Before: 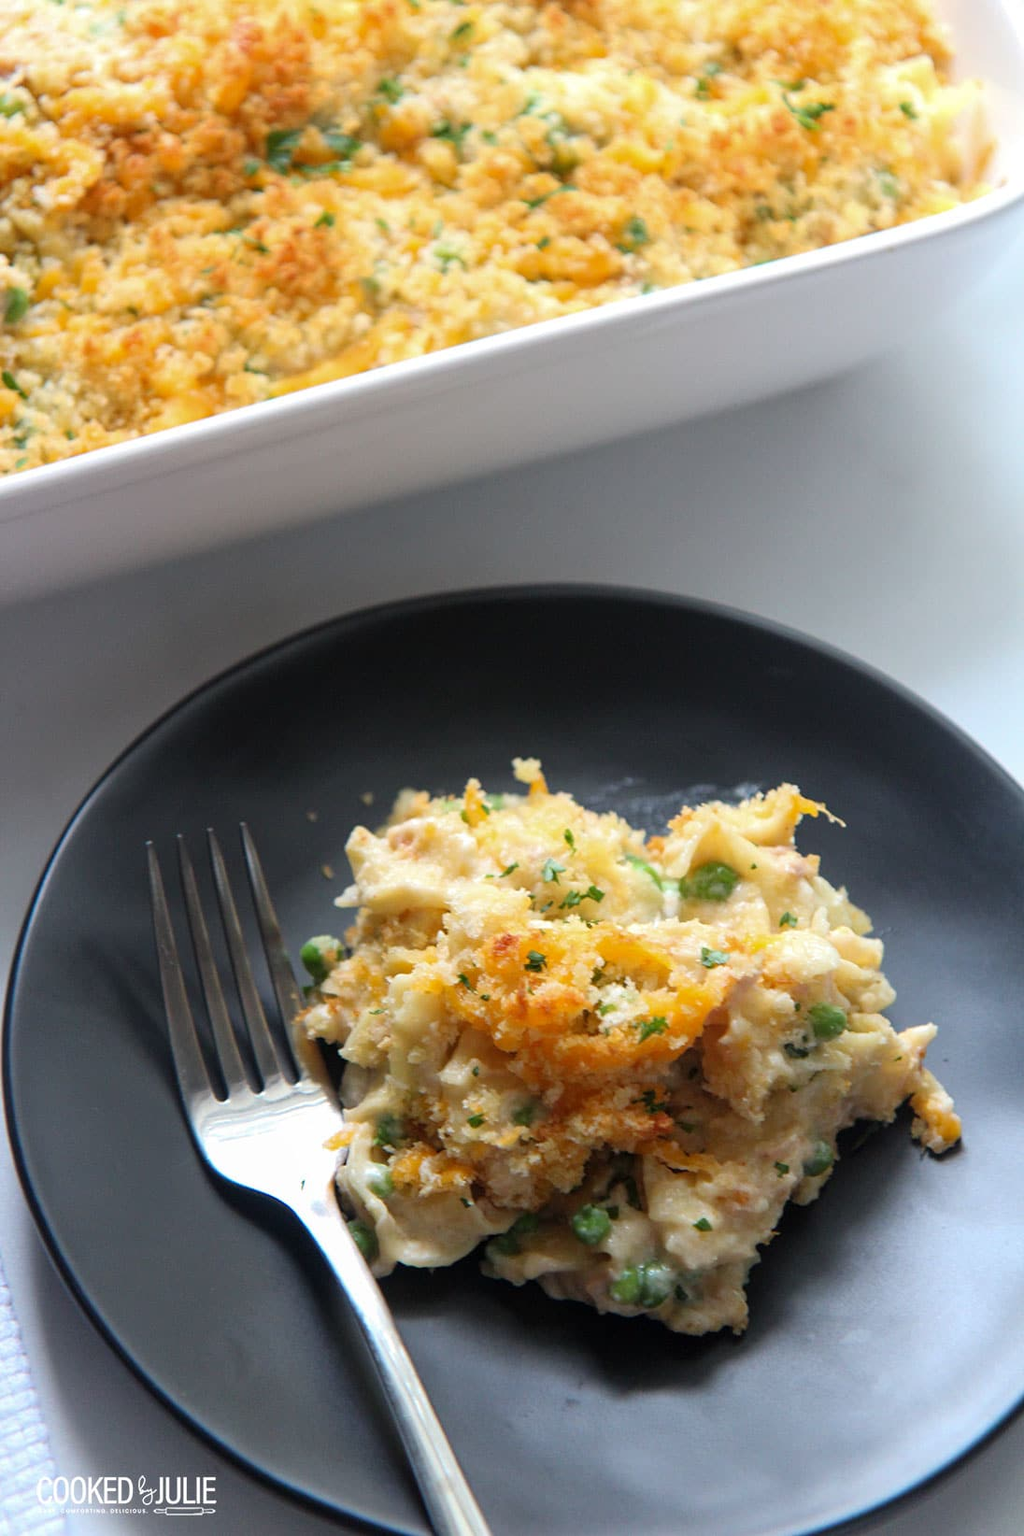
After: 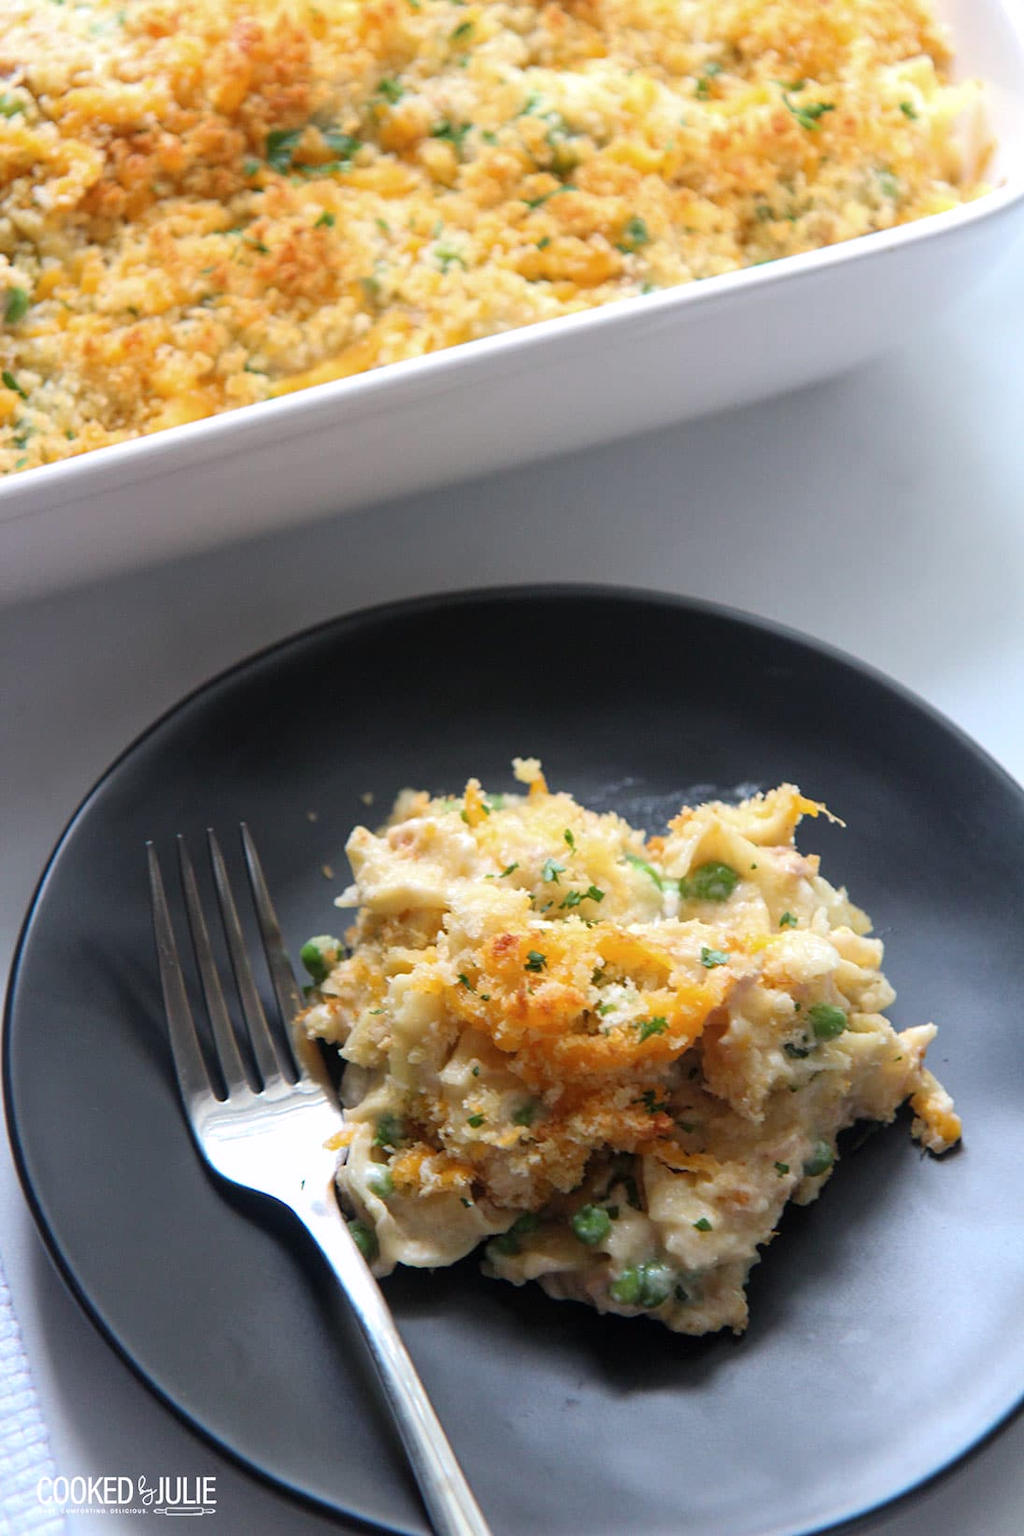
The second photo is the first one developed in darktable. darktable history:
contrast brightness saturation: saturation -0.05
white balance: red 1.004, blue 1.024
